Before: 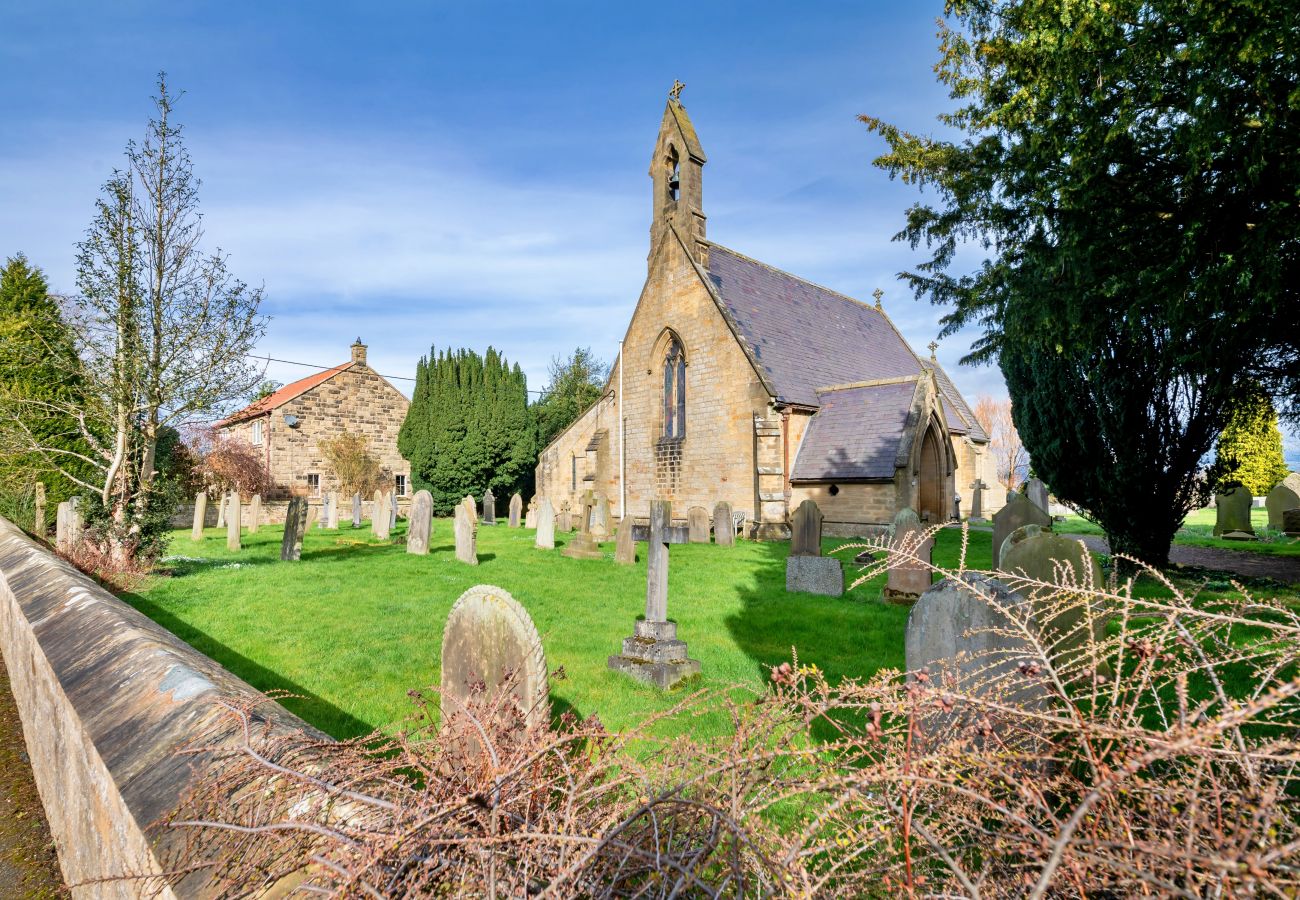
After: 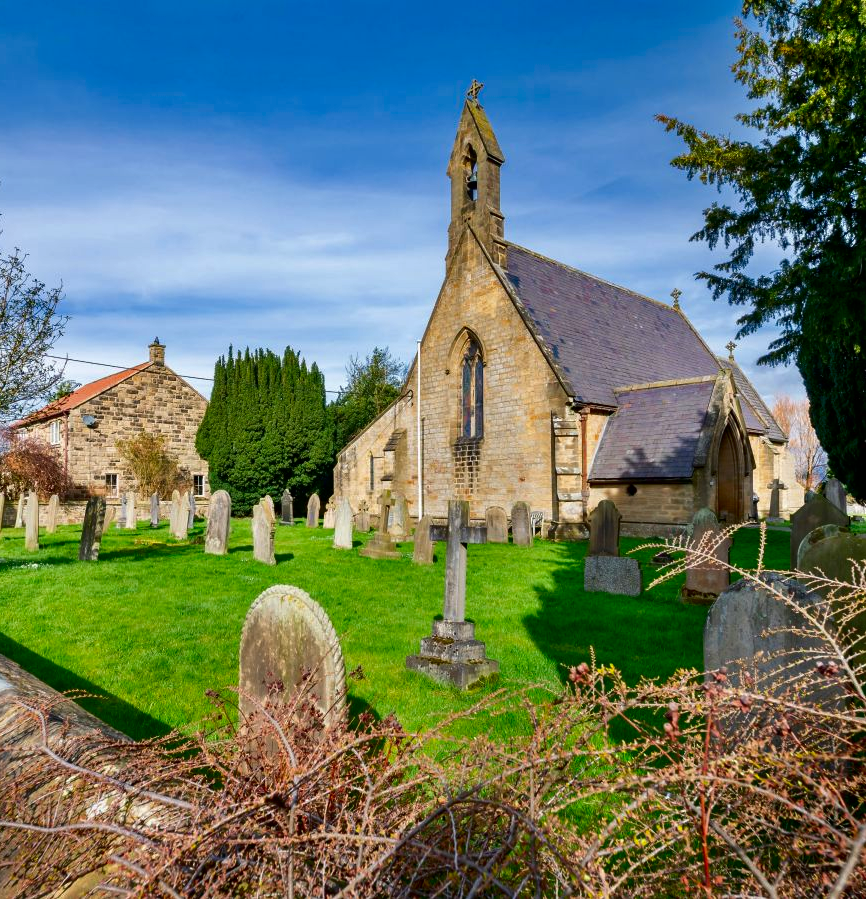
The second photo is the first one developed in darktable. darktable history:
contrast brightness saturation: brightness -0.25, saturation 0.2
crop and rotate: left 15.546%, right 17.787%
